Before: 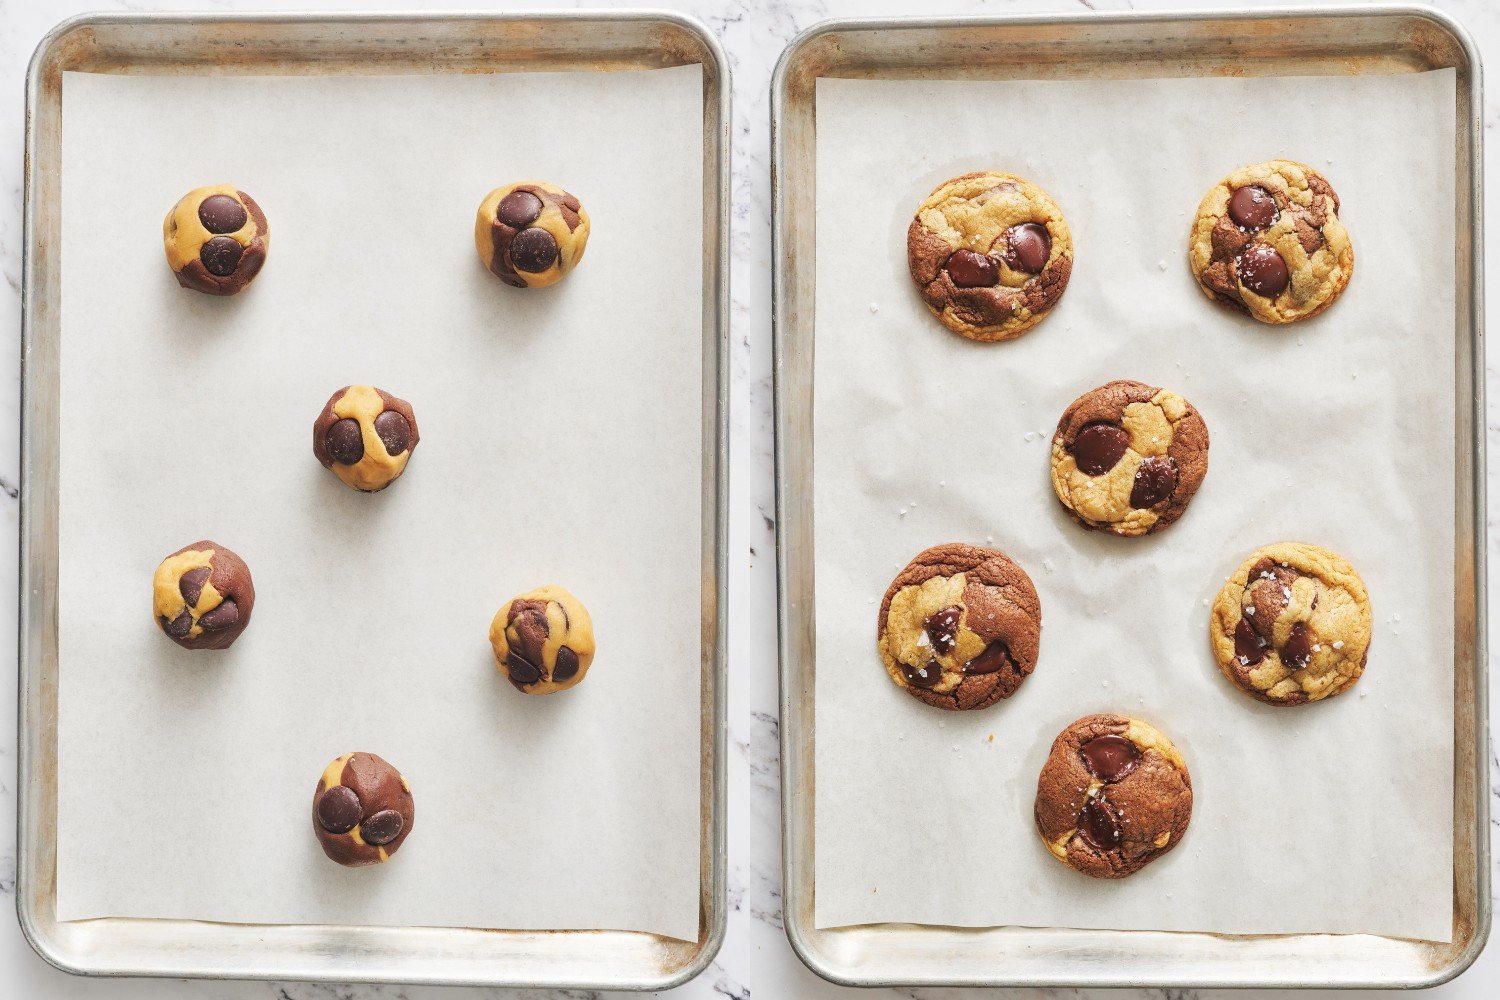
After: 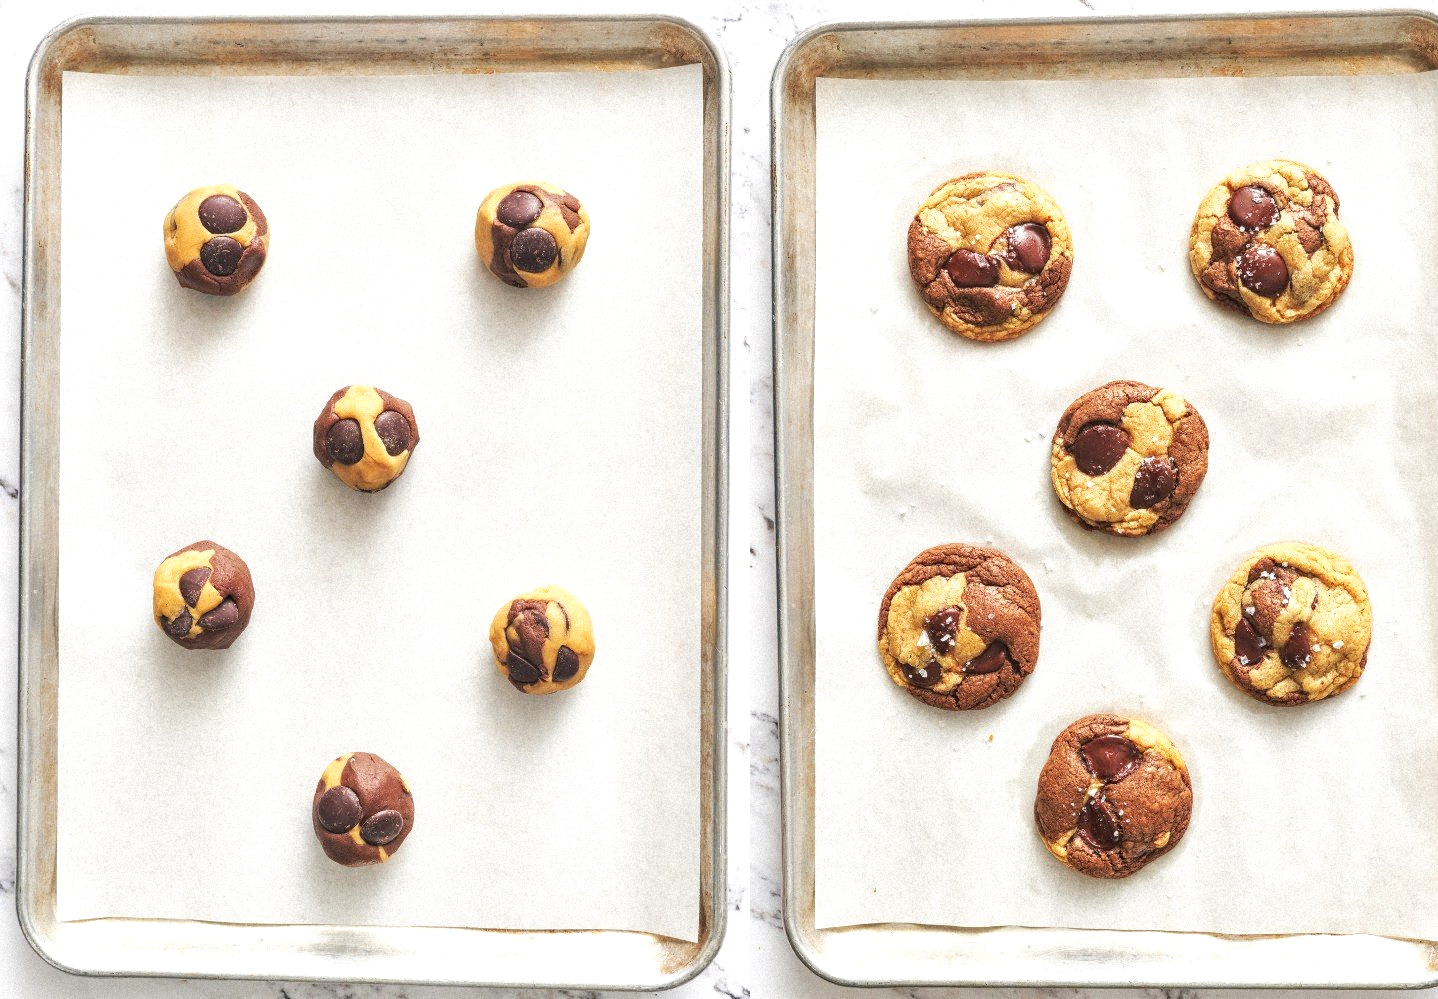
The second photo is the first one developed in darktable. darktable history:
grain: mid-tones bias 0%
crop: right 4.126%, bottom 0.031%
exposure: exposure 0.426 EV, compensate highlight preservation false
local contrast: on, module defaults
